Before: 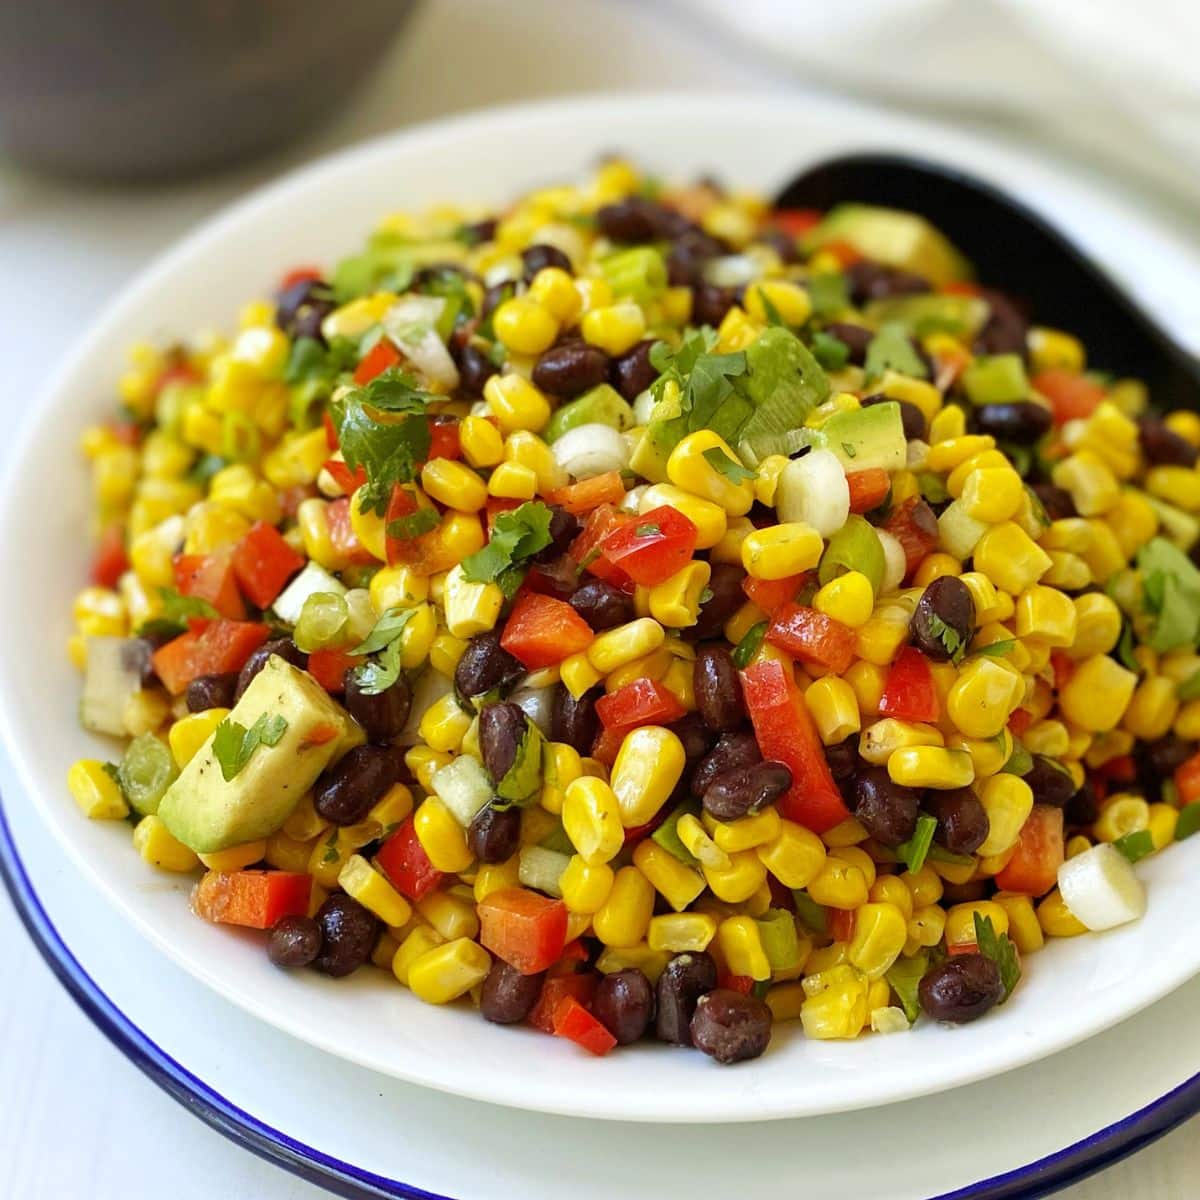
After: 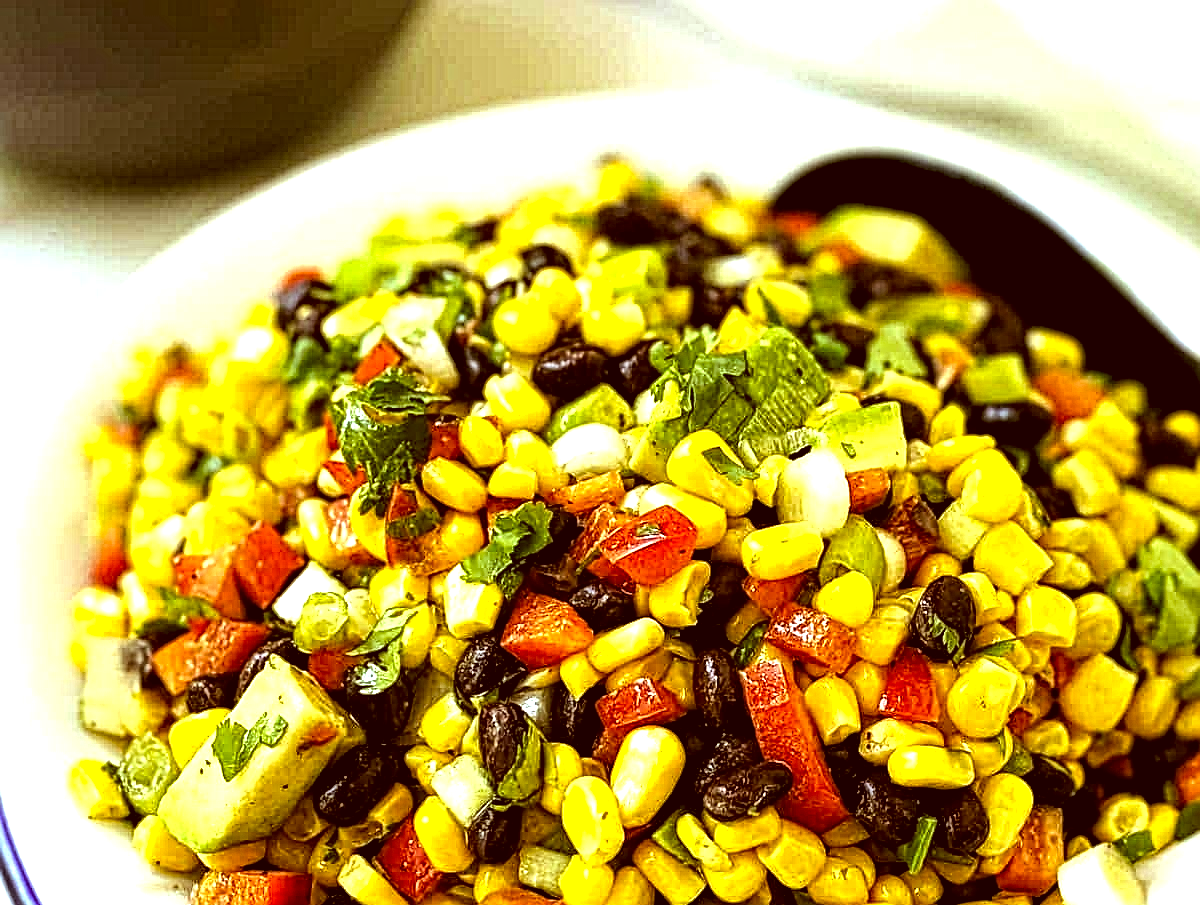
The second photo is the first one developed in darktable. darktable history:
sharpen: radius 1.451, amount 0.401, threshold 1.52
levels: levels [0.062, 0.494, 0.925]
crop: bottom 24.571%
color correction: highlights a* -6.17, highlights b* 9.18, shadows a* 9.97, shadows b* 23.23
local contrast: mode bilateral grid, contrast 20, coarseness 3, detail 299%, midtone range 0.2
haze removal: compatibility mode true, adaptive false
tone equalizer: -8 EV -0.786 EV, -7 EV -0.705 EV, -6 EV -0.591 EV, -5 EV -0.365 EV, -3 EV 0.365 EV, -2 EV 0.6 EV, -1 EV 0.692 EV, +0 EV 0.763 EV, edges refinement/feathering 500, mask exposure compensation -1.57 EV, preserve details no
